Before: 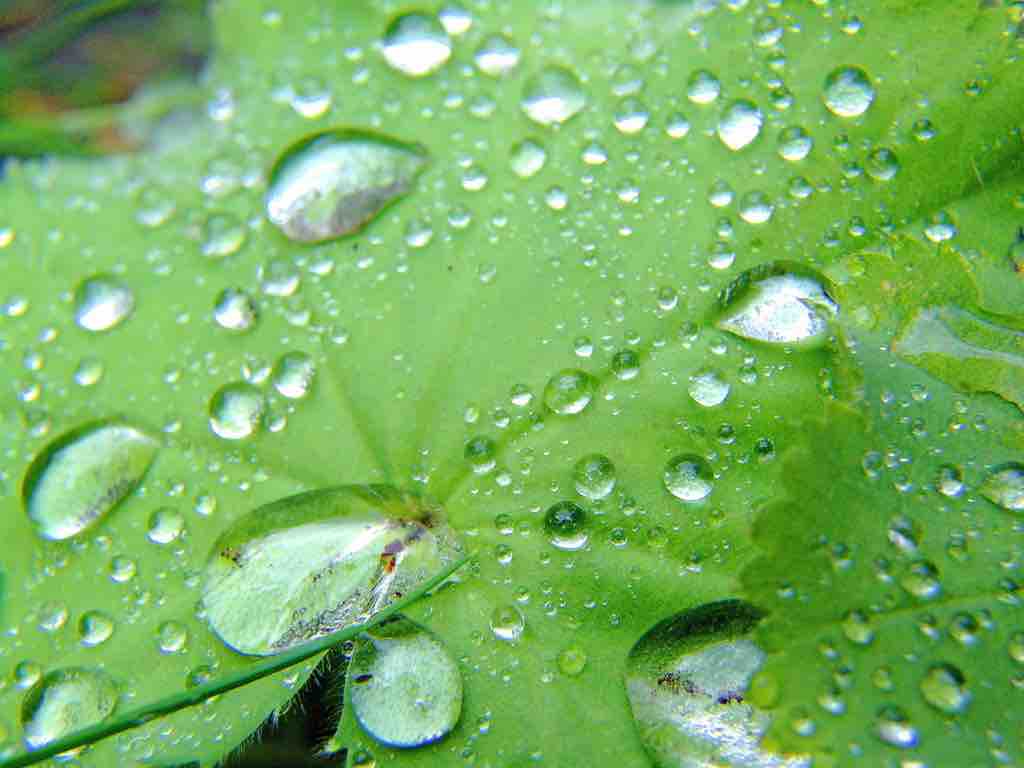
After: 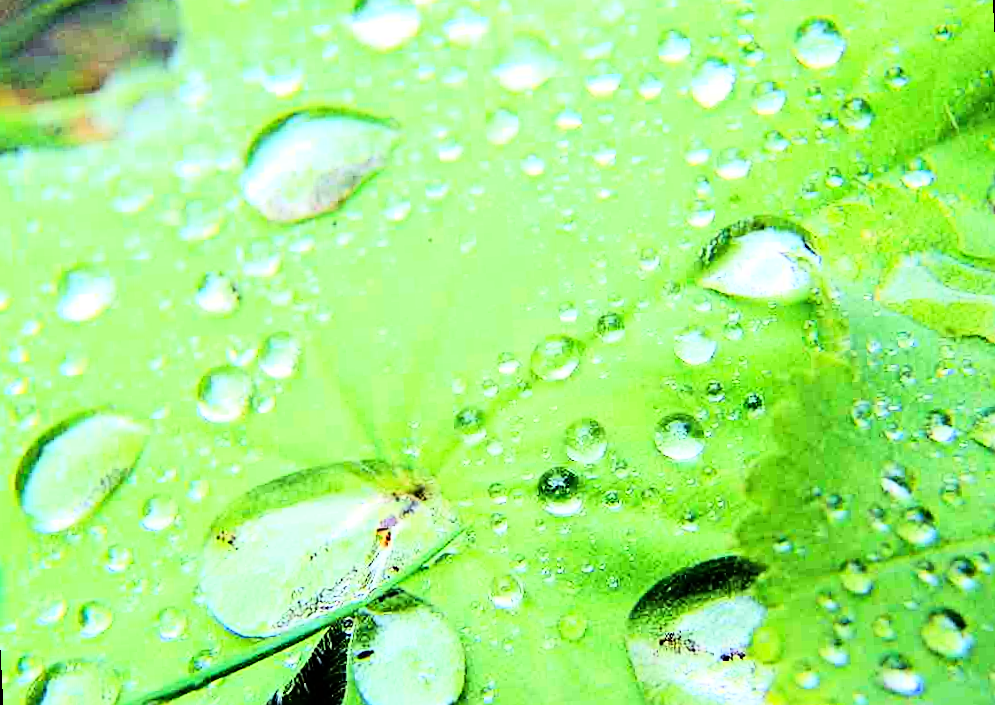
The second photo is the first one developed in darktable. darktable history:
rotate and perspective: rotation -3°, crop left 0.031, crop right 0.968, crop top 0.07, crop bottom 0.93
rgb curve: curves: ch0 [(0, 0) (0.21, 0.15) (0.24, 0.21) (0.5, 0.75) (0.75, 0.96) (0.89, 0.99) (1, 1)]; ch1 [(0, 0.02) (0.21, 0.13) (0.25, 0.2) (0.5, 0.67) (0.75, 0.9) (0.89, 0.97) (1, 1)]; ch2 [(0, 0.02) (0.21, 0.13) (0.25, 0.2) (0.5, 0.67) (0.75, 0.9) (0.89, 0.97) (1, 1)], compensate middle gray true
sharpen: on, module defaults
